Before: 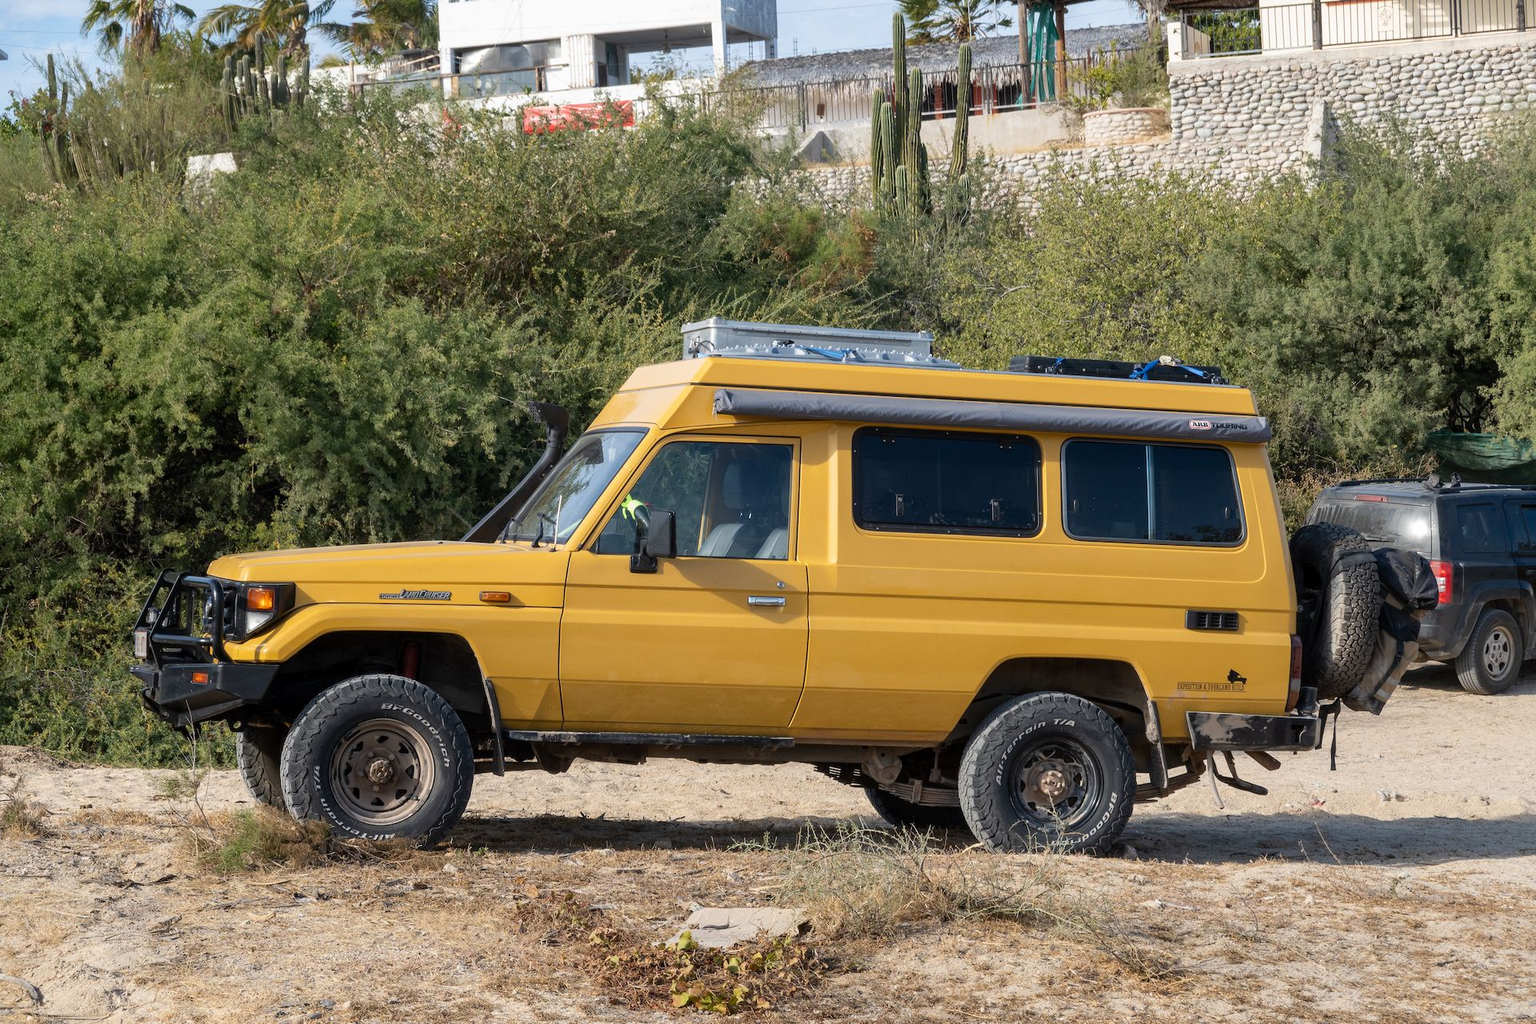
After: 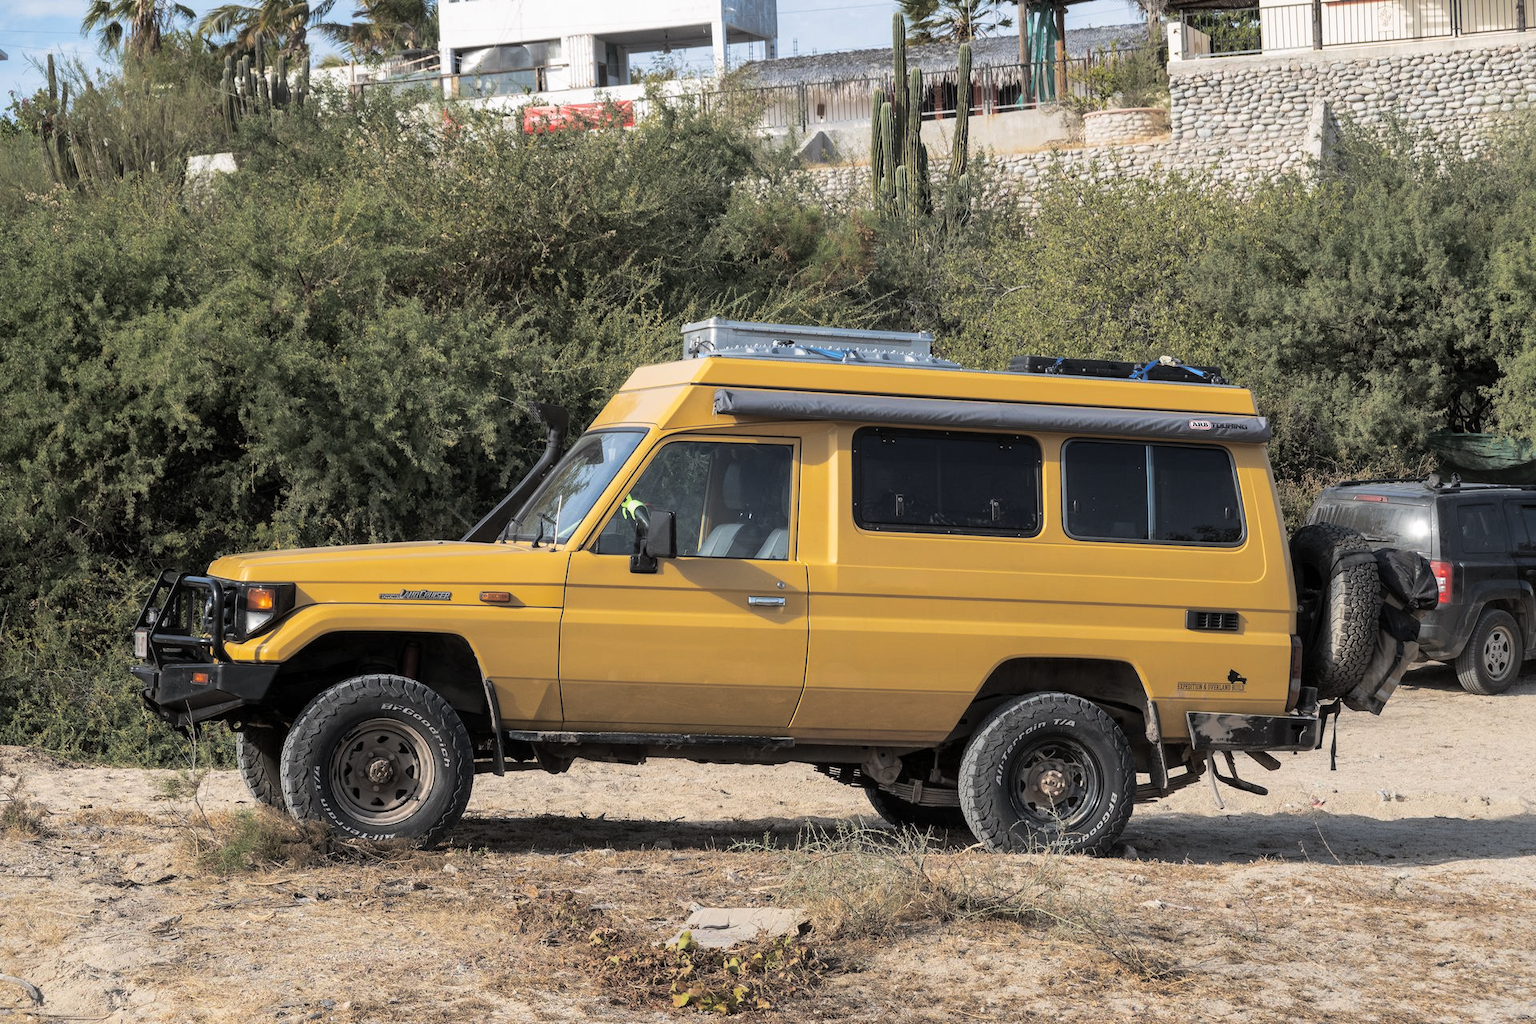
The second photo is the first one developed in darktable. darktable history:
split-toning: shadows › hue 36°, shadows › saturation 0.05, highlights › hue 10.8°, highlights › saturation 0.15, compress 40%
exposure: compensate highlight preservation false
